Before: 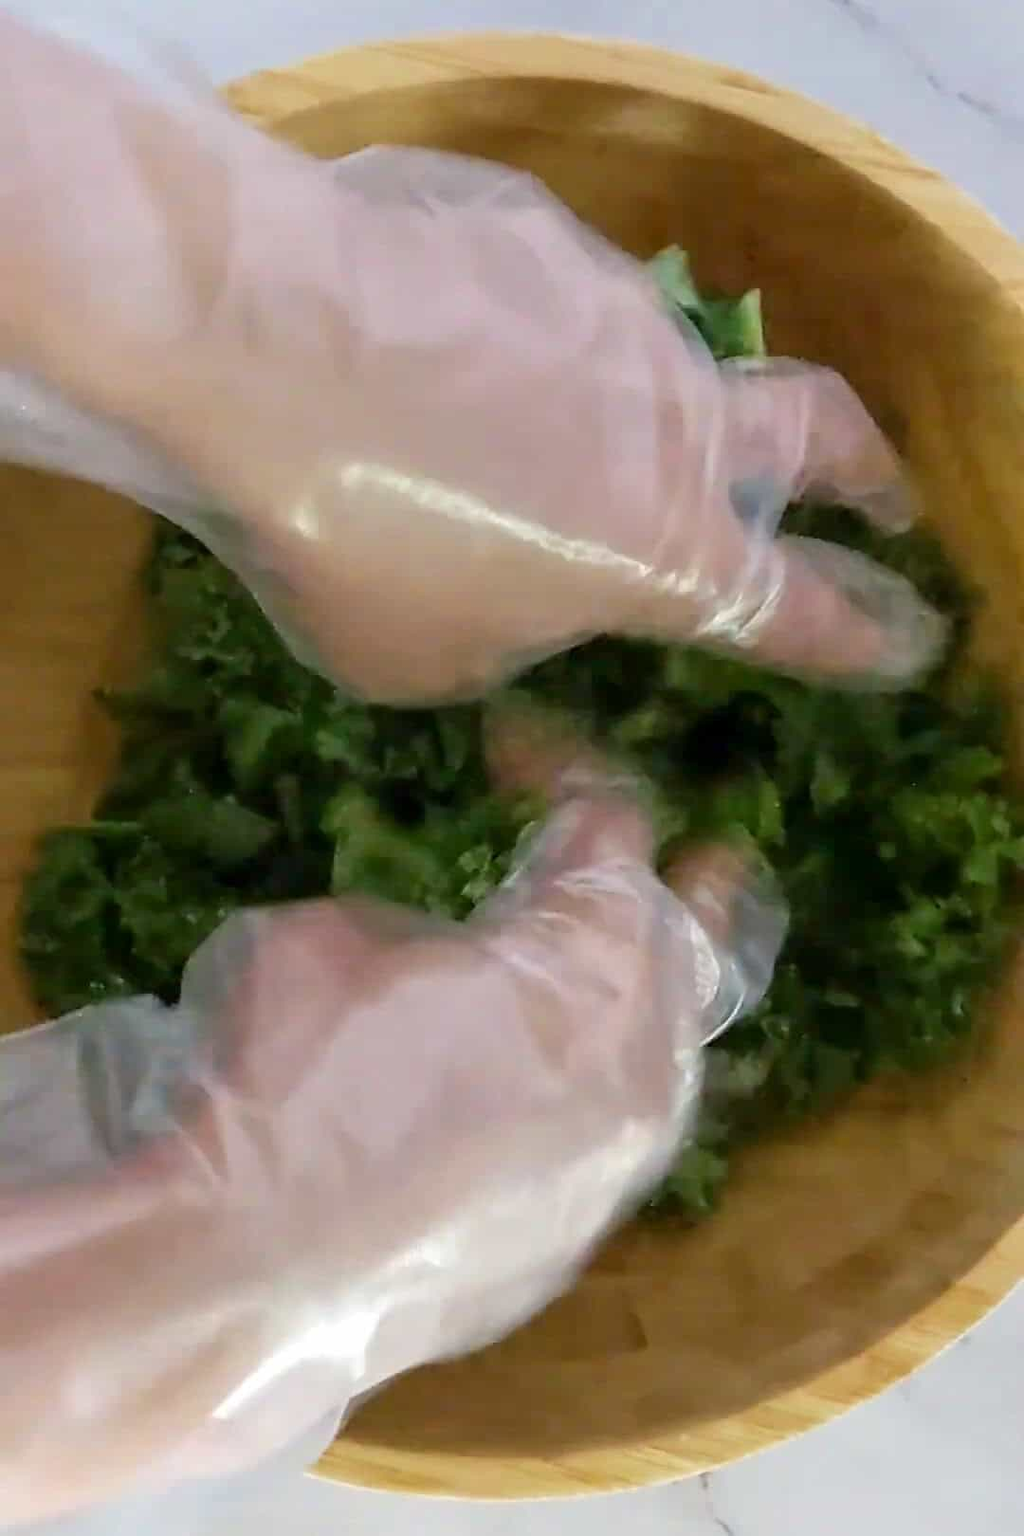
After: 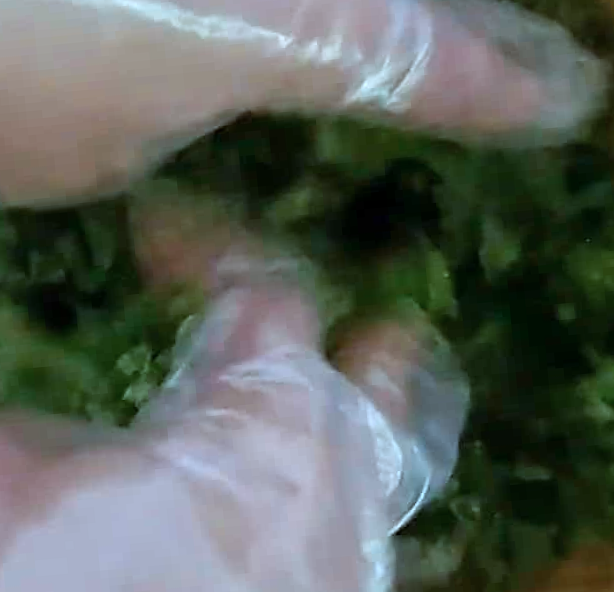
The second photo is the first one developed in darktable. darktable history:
color correction: highlights a* -9.73, highlights b* -21.22
crop: left 36.607%, top 34.735%, right 13.146%, bottom 30.611%
rotate and perspective: rotation -5.2°, automatic cropping off
